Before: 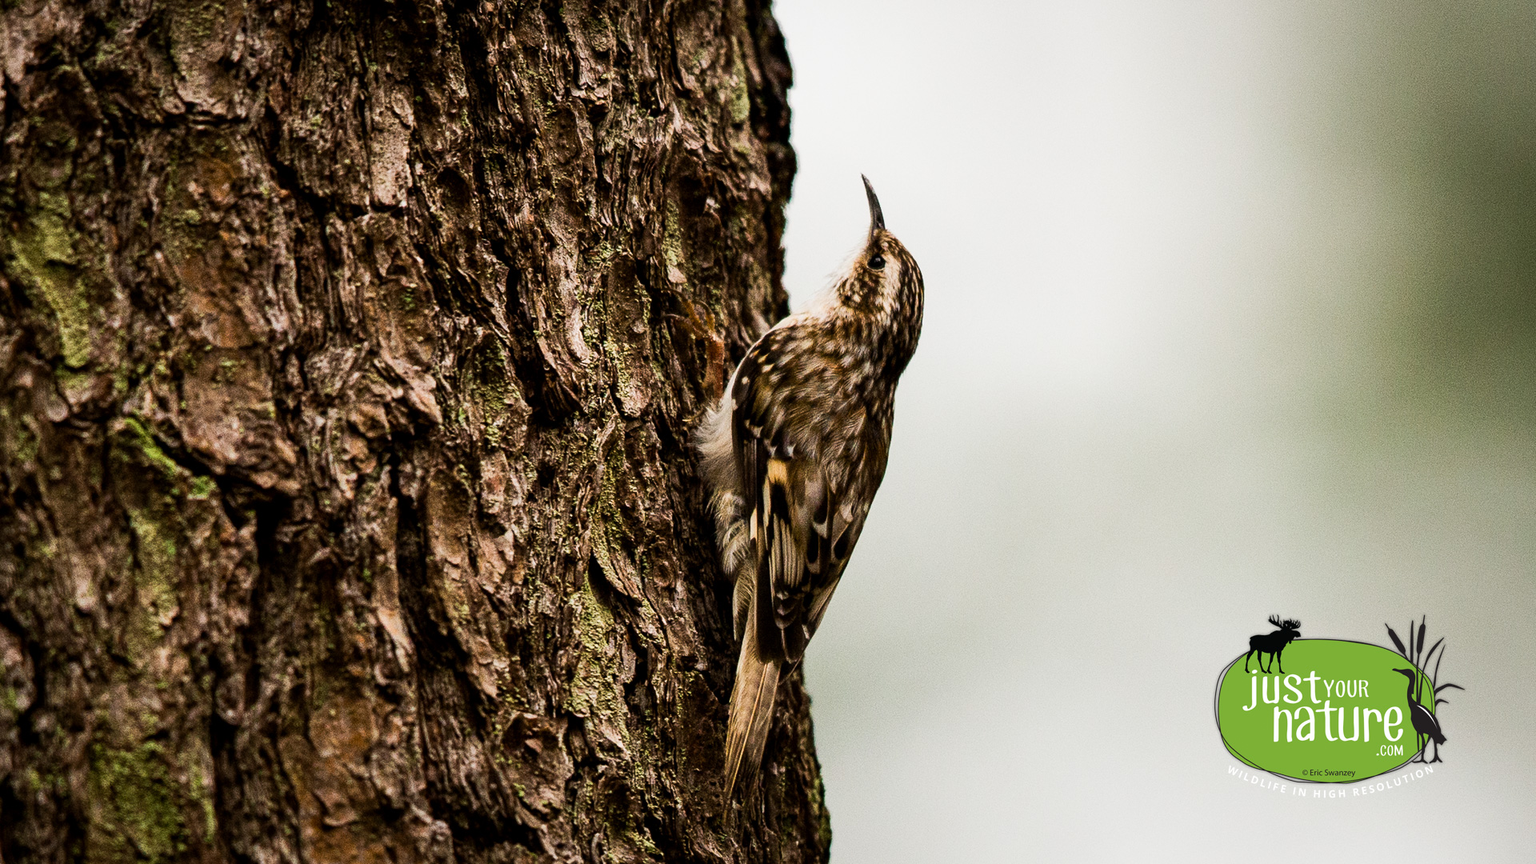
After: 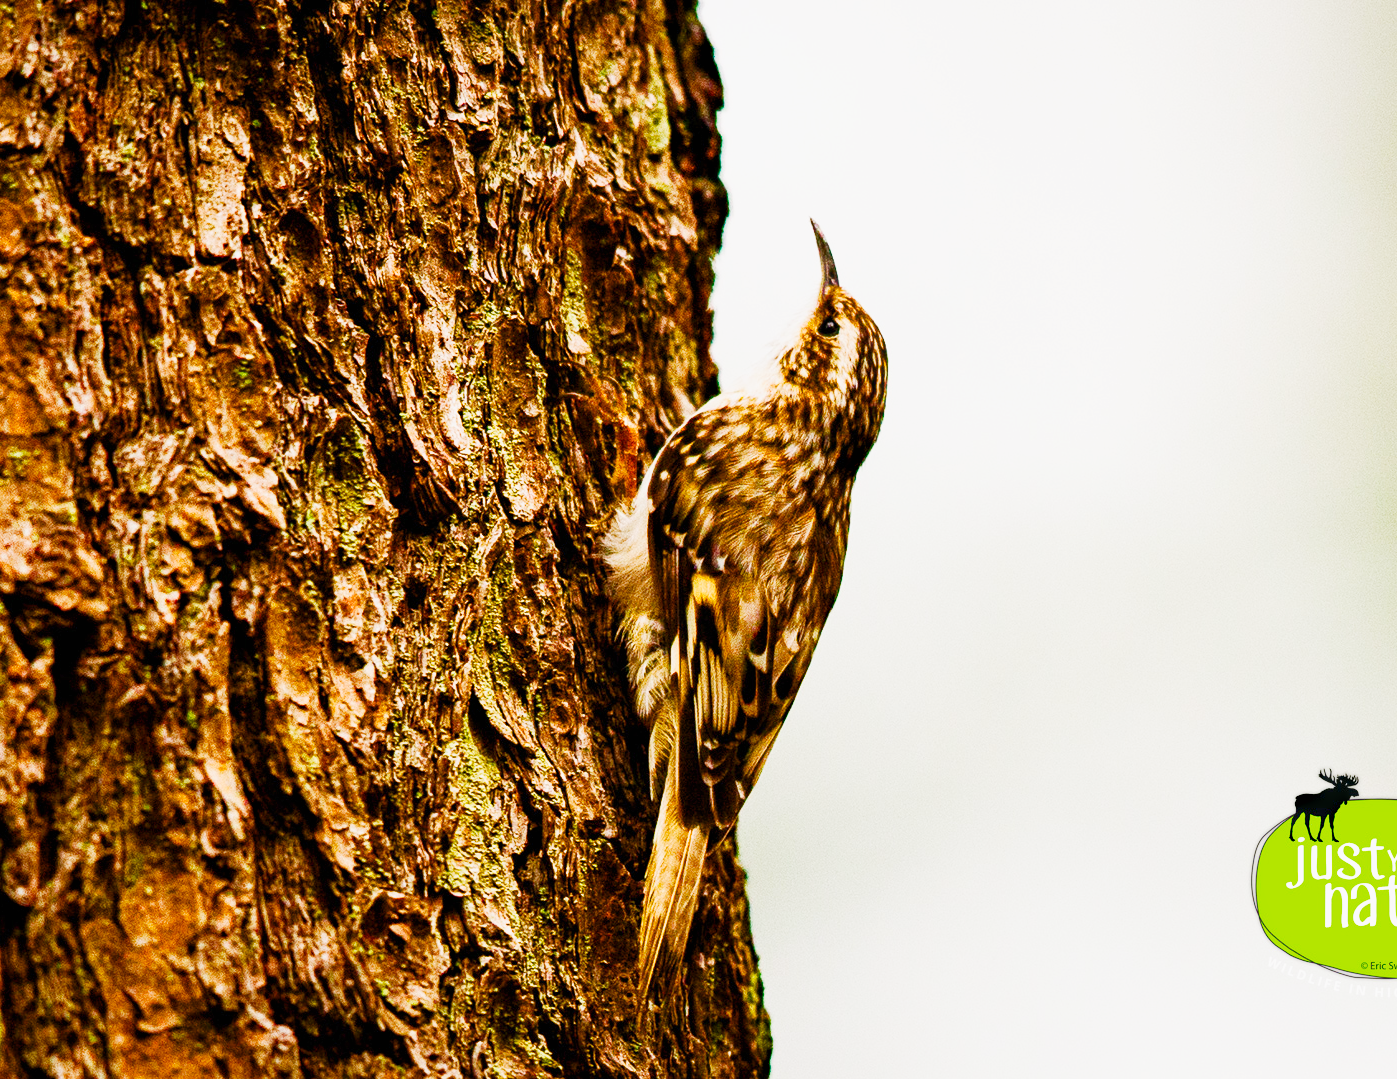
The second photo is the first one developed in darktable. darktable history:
haze removal: compatibility mode true, adaptive false
crop: left 13.915%, top 0%, right 13.285%
color balance rgb: highlights gain › chroma 0.237%, highlights gain › hue 332.57°, perceptual saturation grading › global saturation 44.99%, perceptual saturation grading › highlights -50.388%, perceptual saturation grading › shadows 30.729%, contrast -29.996%
base curve: curves: ch0 [(0, 0) (0.007, 0.004) (0.027, 0.03) (0.046, 0.07) (0.207, 0.54) (0.442, 0.872) (0.673, 0.972) (1, 1)], preserve colors none
